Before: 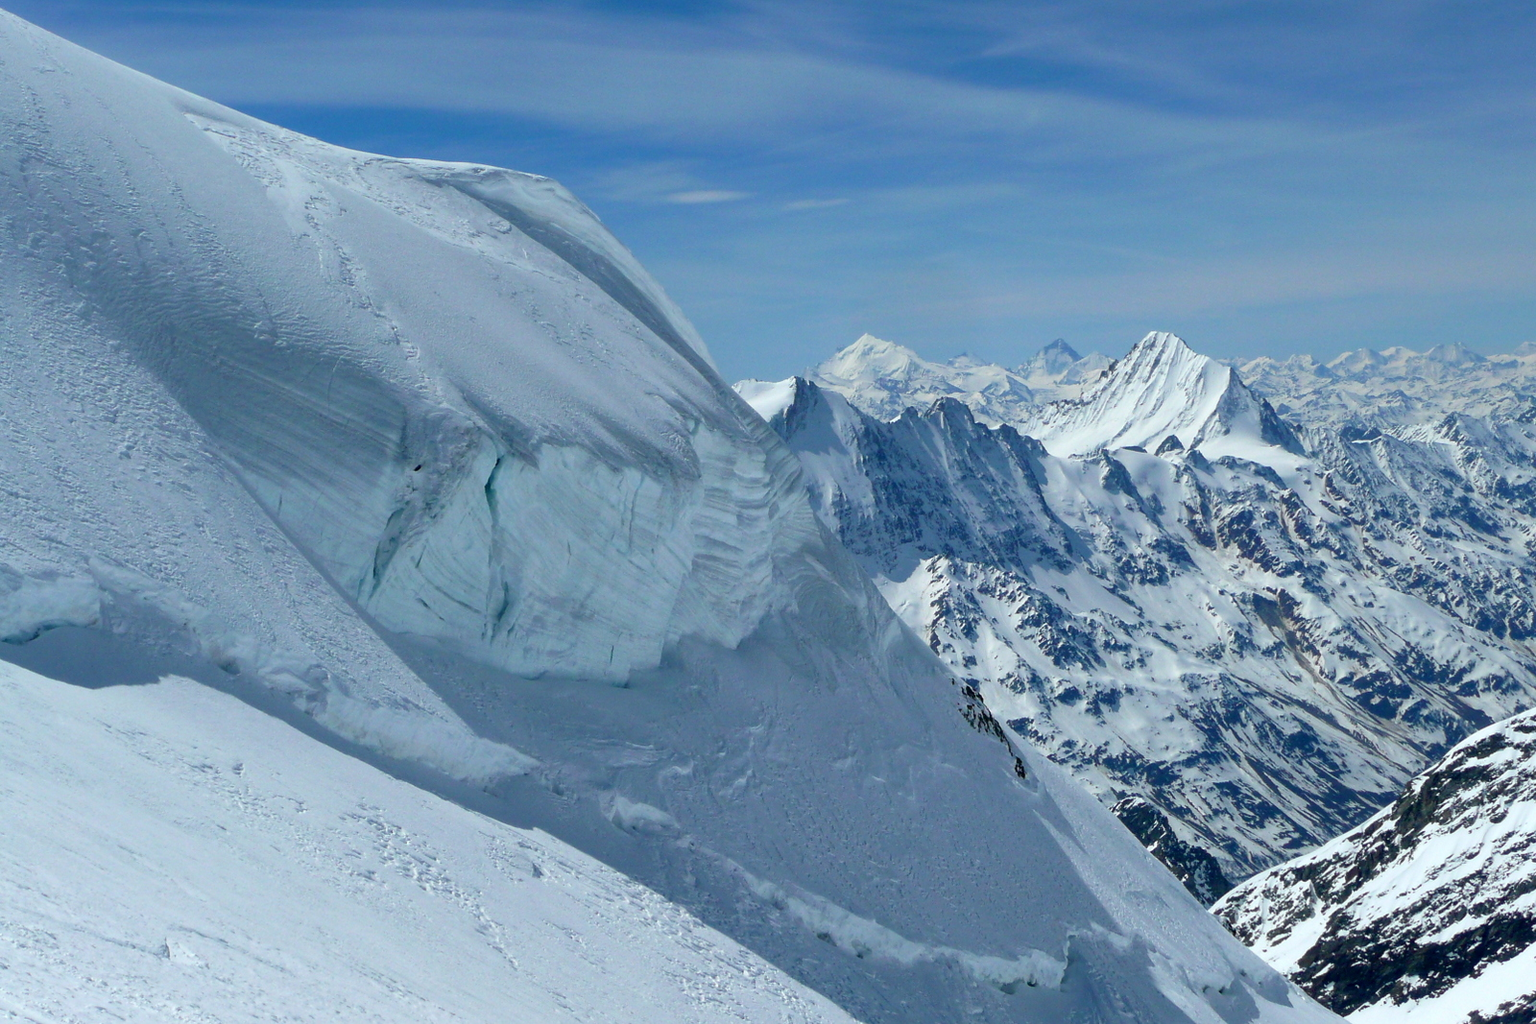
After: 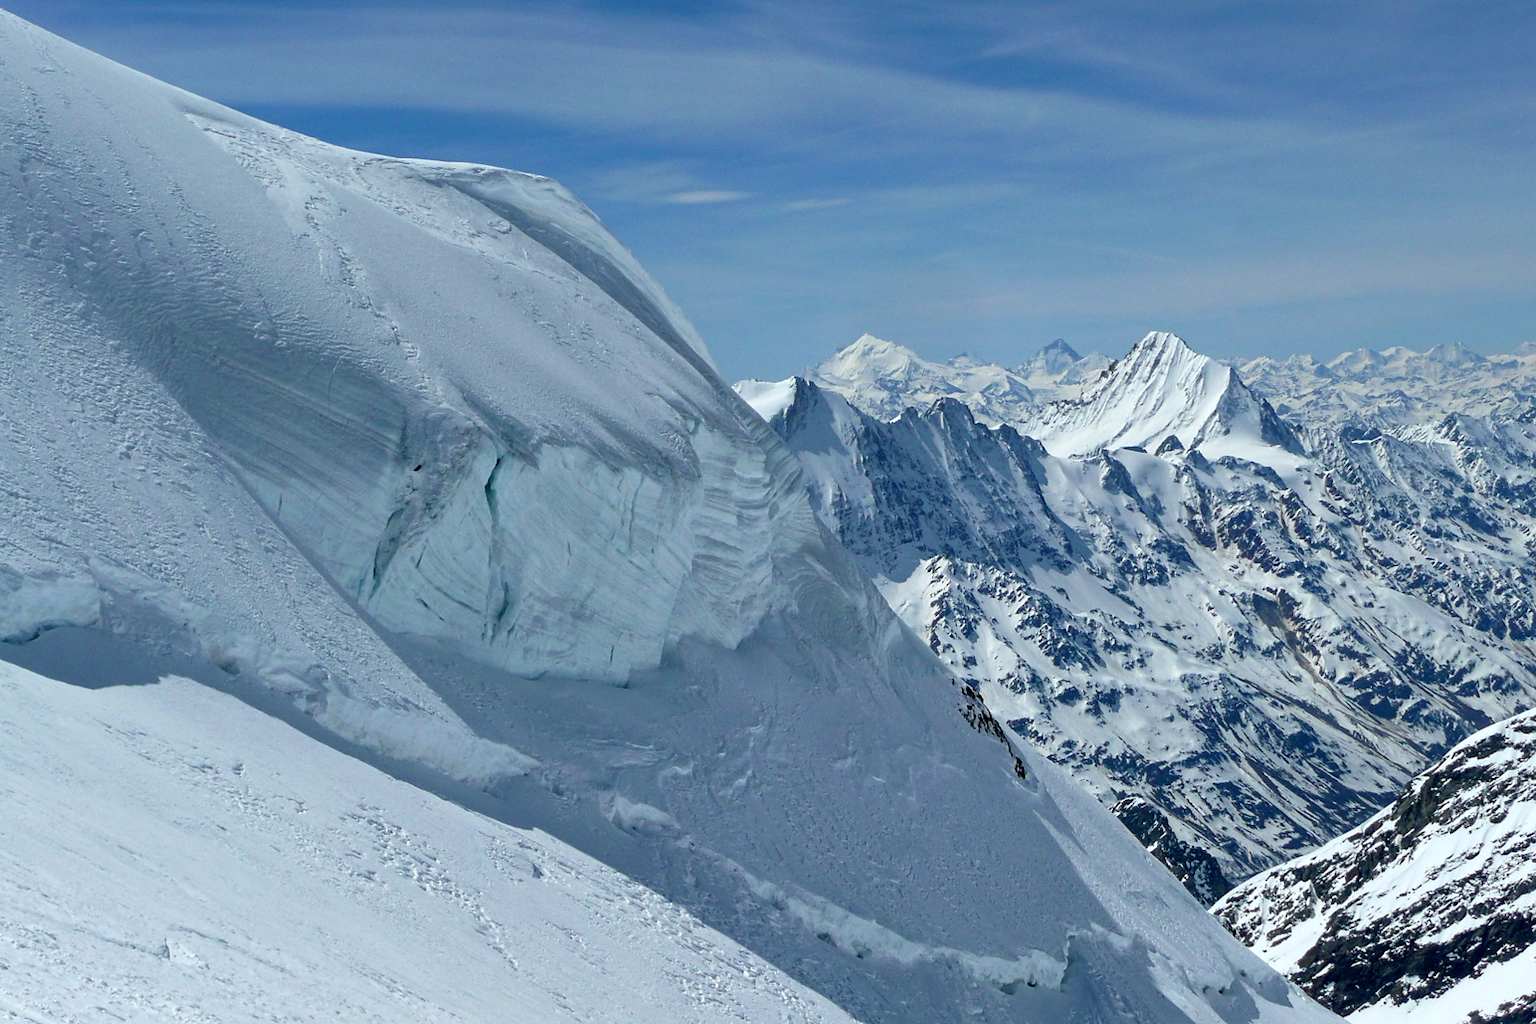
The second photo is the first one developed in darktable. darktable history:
contrast brightness saturation: contrast 0.011, saturation -0.052
contrast equalizer: octaves 7, y [[0.502, 0.505, 0.512, 0.529, 0.564, 0.588], [0.5 ×6], [0.502, 0.505, 0.512, 0.529, 0.564, 0.588], [0, 0.001, 0.001, 0.004, 0.008, 0.011], [0, 0.001, 0.001, 0.004, 0.008, 0.011]]
